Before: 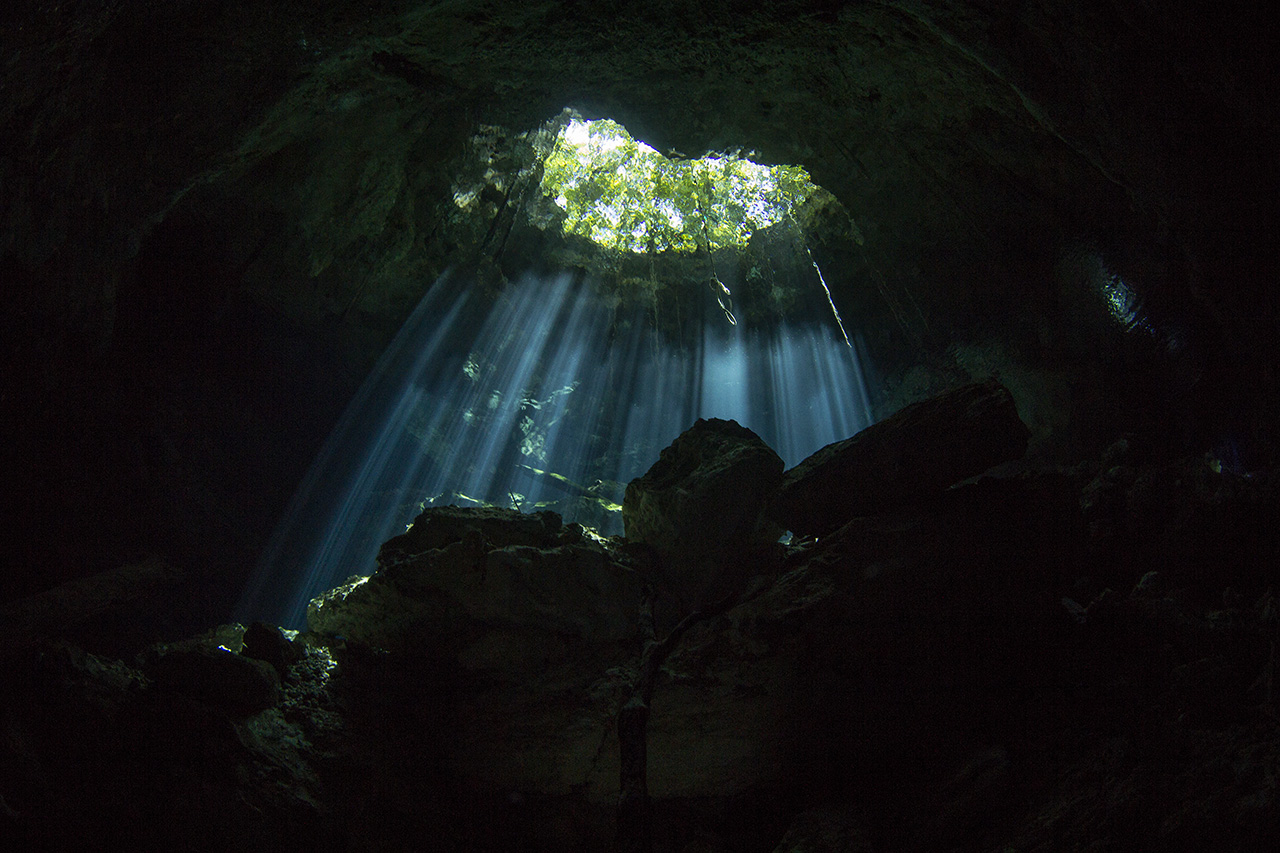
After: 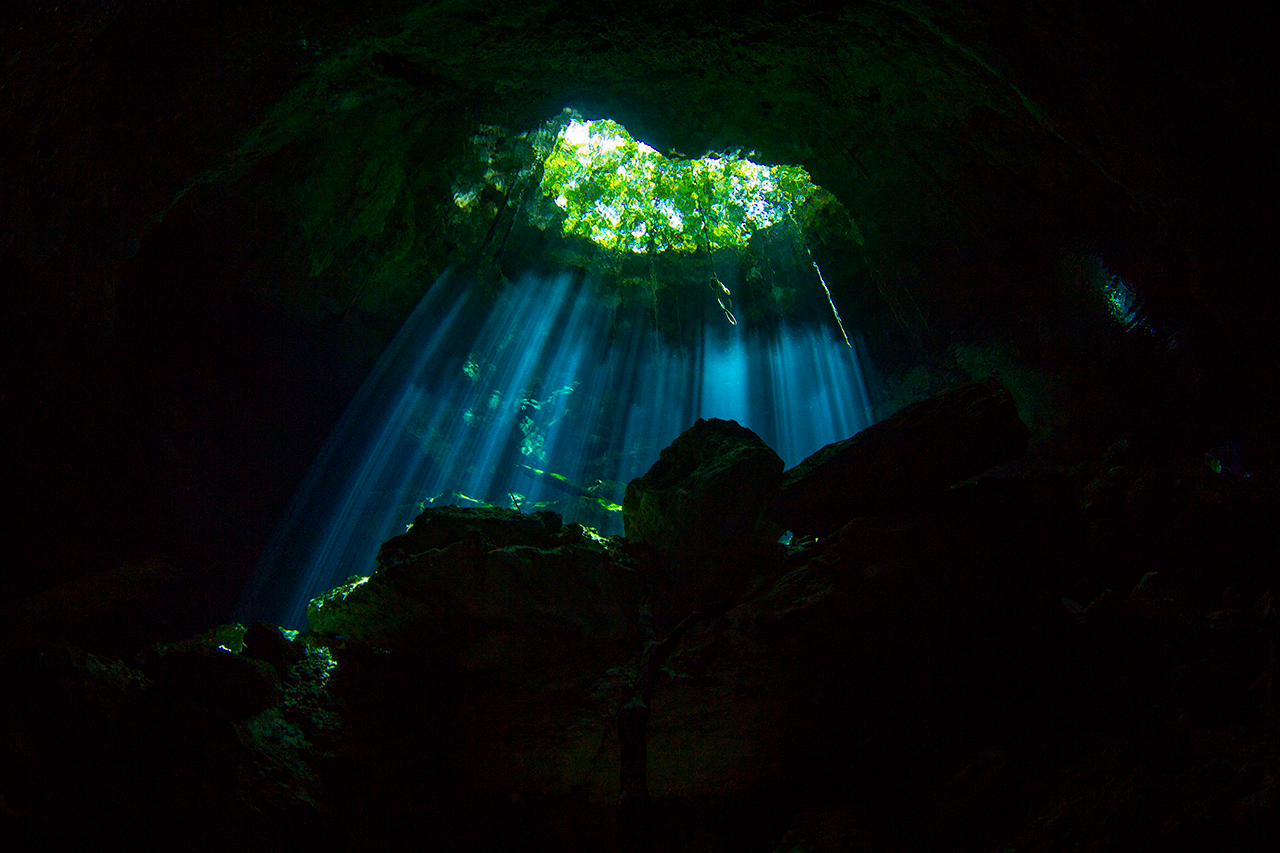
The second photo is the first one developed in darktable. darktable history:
color balance rgb: perceptual saturation grading › global saturation 40%, global vibrance 15%
contrast brightness saturation: contrast 0.09, saturation 0.28
